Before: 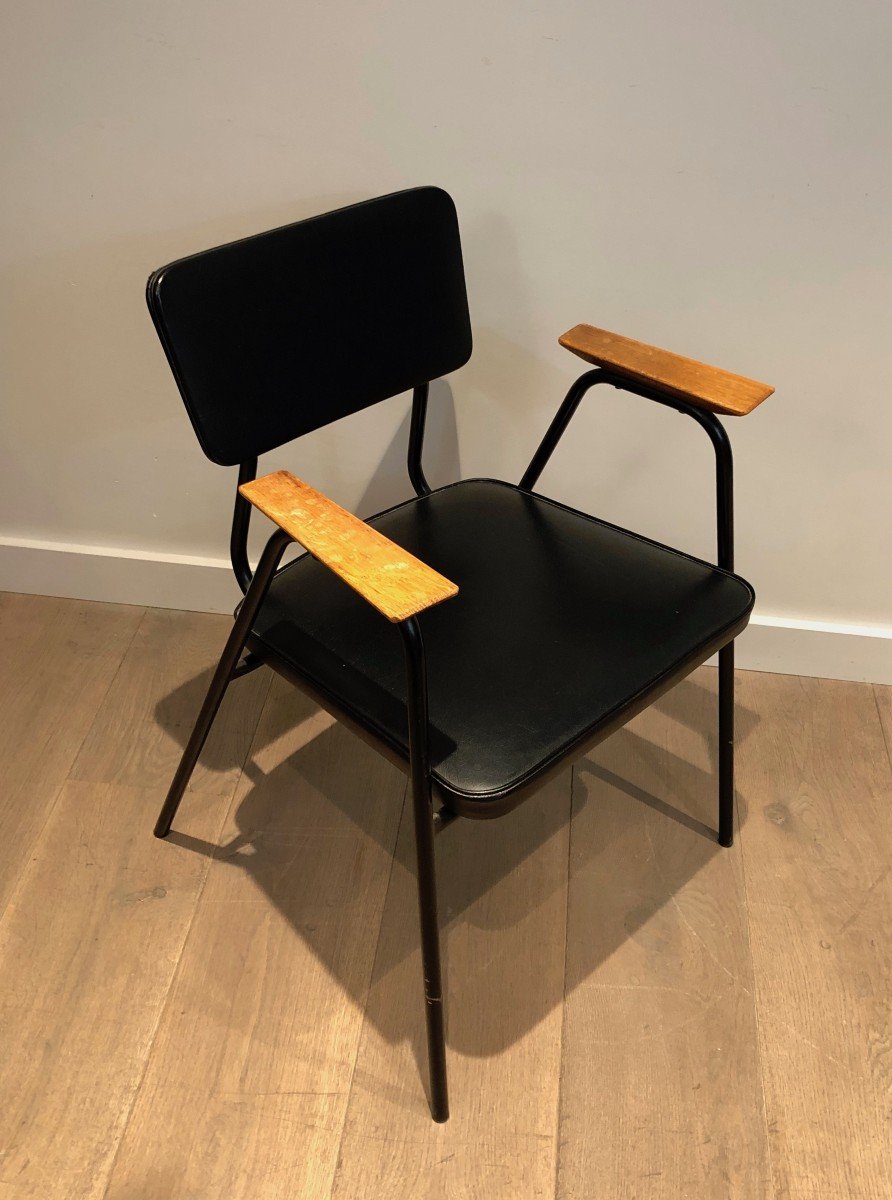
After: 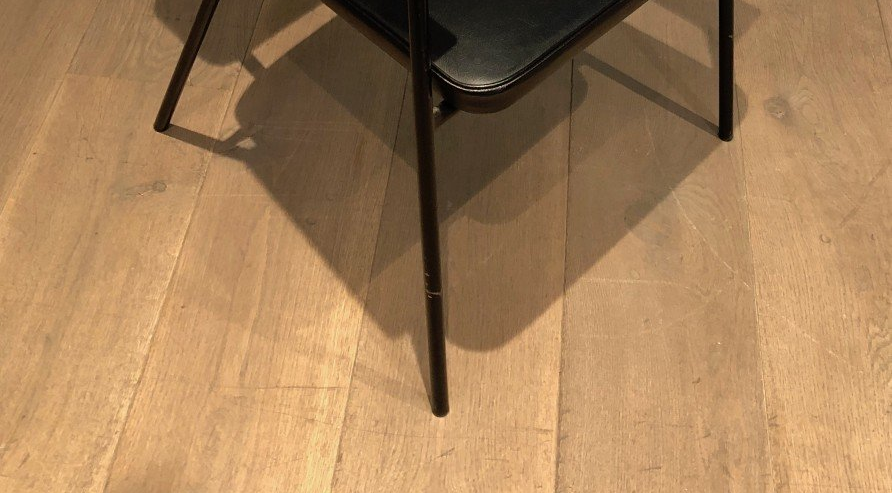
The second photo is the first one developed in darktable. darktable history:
crop and rotate: top 58.855%, bottom 0.002%
